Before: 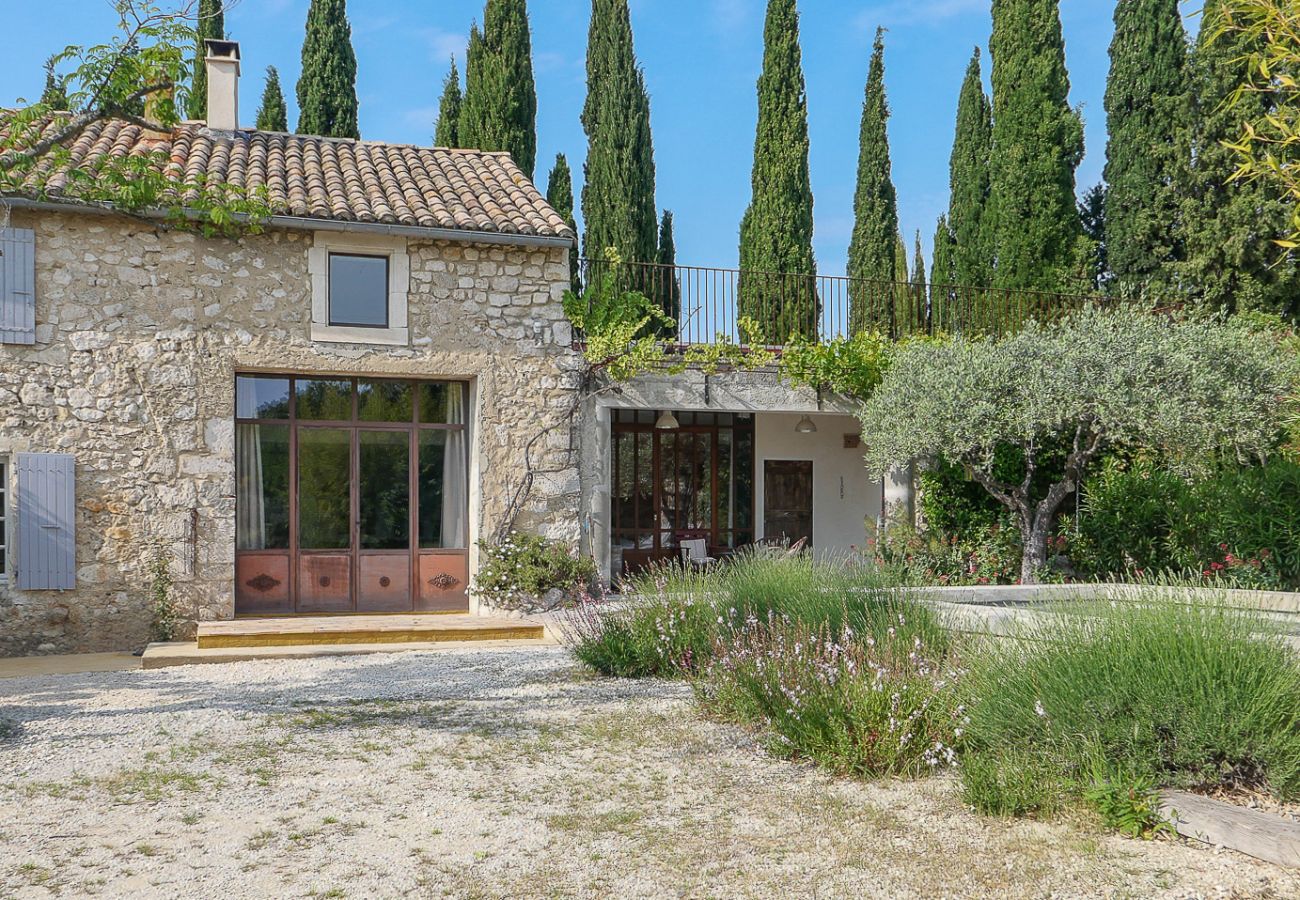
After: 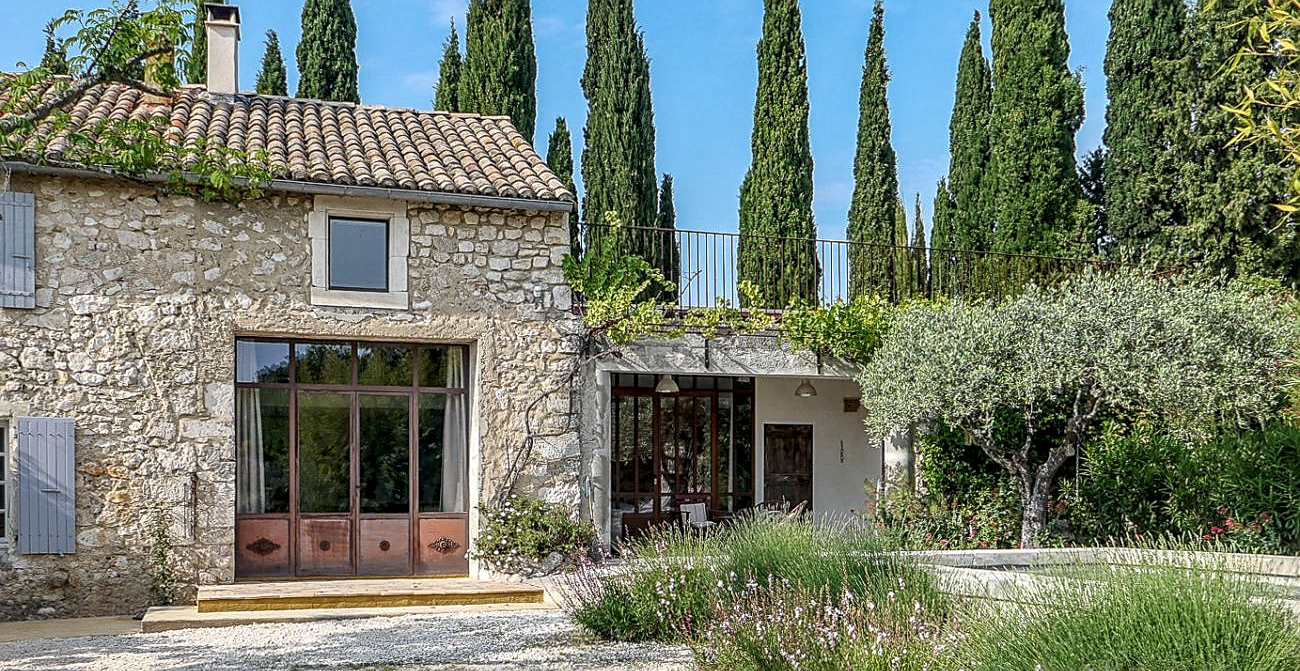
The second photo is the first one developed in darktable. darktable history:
local contrast: detail 150%
crop: top 4.059%, bottom 21.335%
sharpen: on, module defaults
